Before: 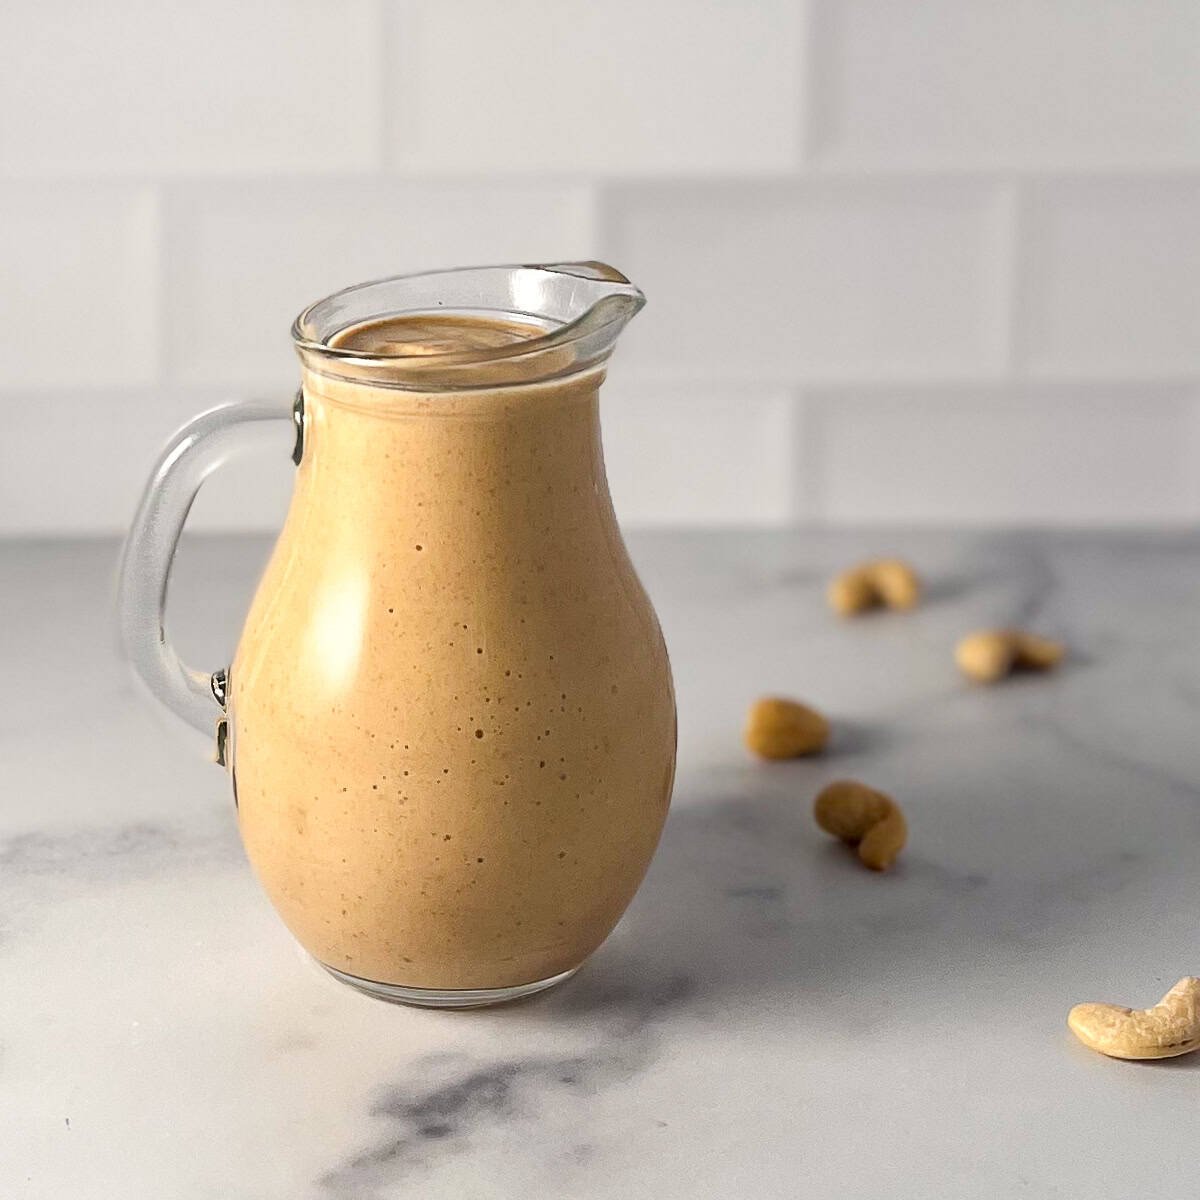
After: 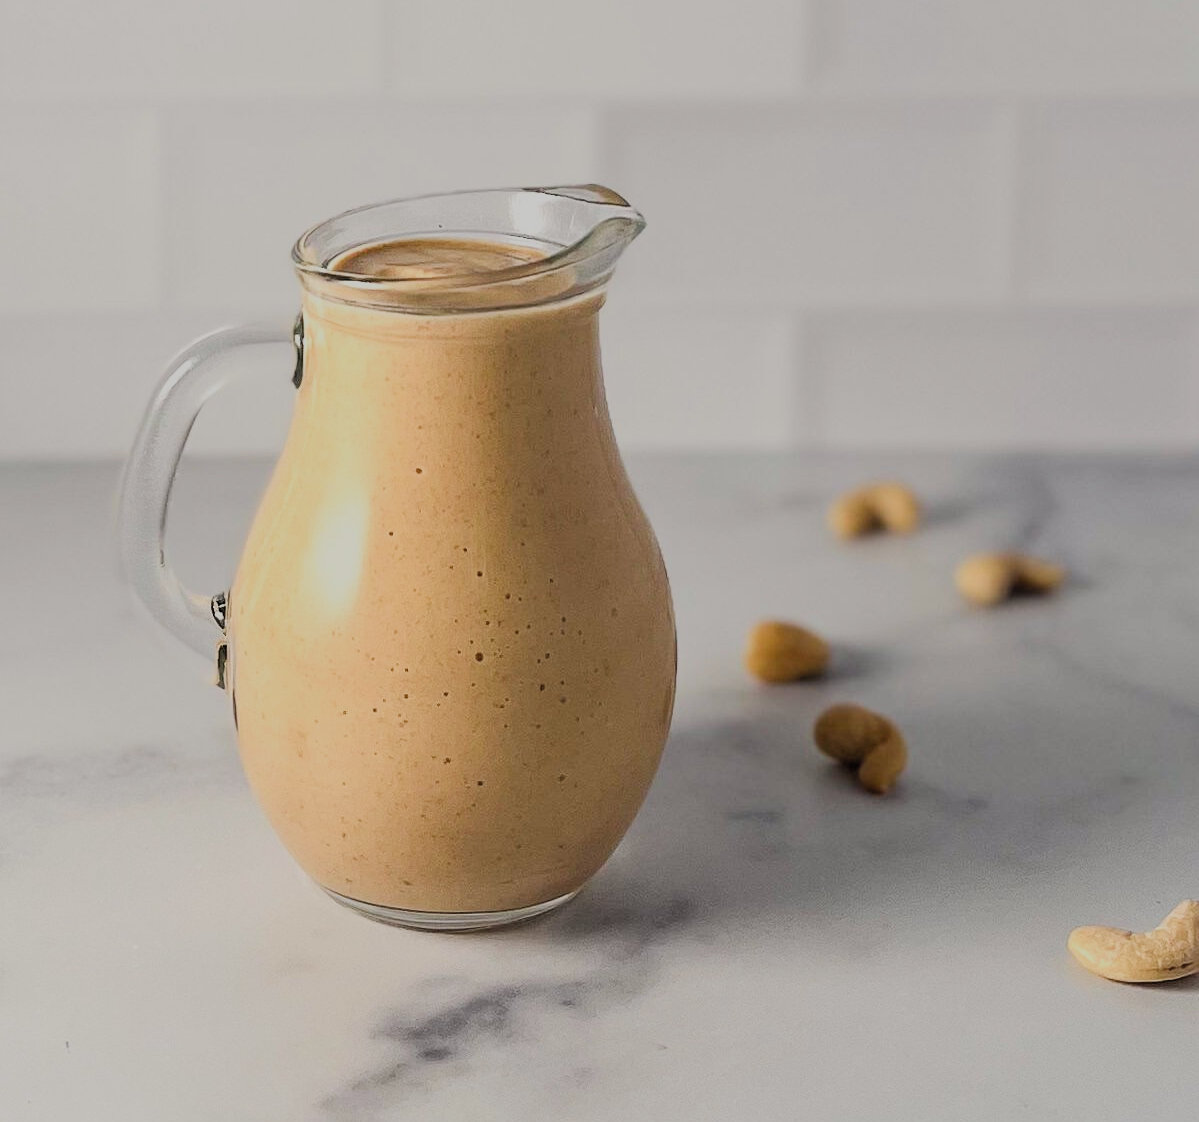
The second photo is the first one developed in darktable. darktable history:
filmic rgb: black relative exposure -6.98 EV, white relative exposure 5.69 EV, hardness 2.85, color science v5 (2021), contrast in shadows safe, contrast in highlights safe
crop and rotate: top 6.49%
